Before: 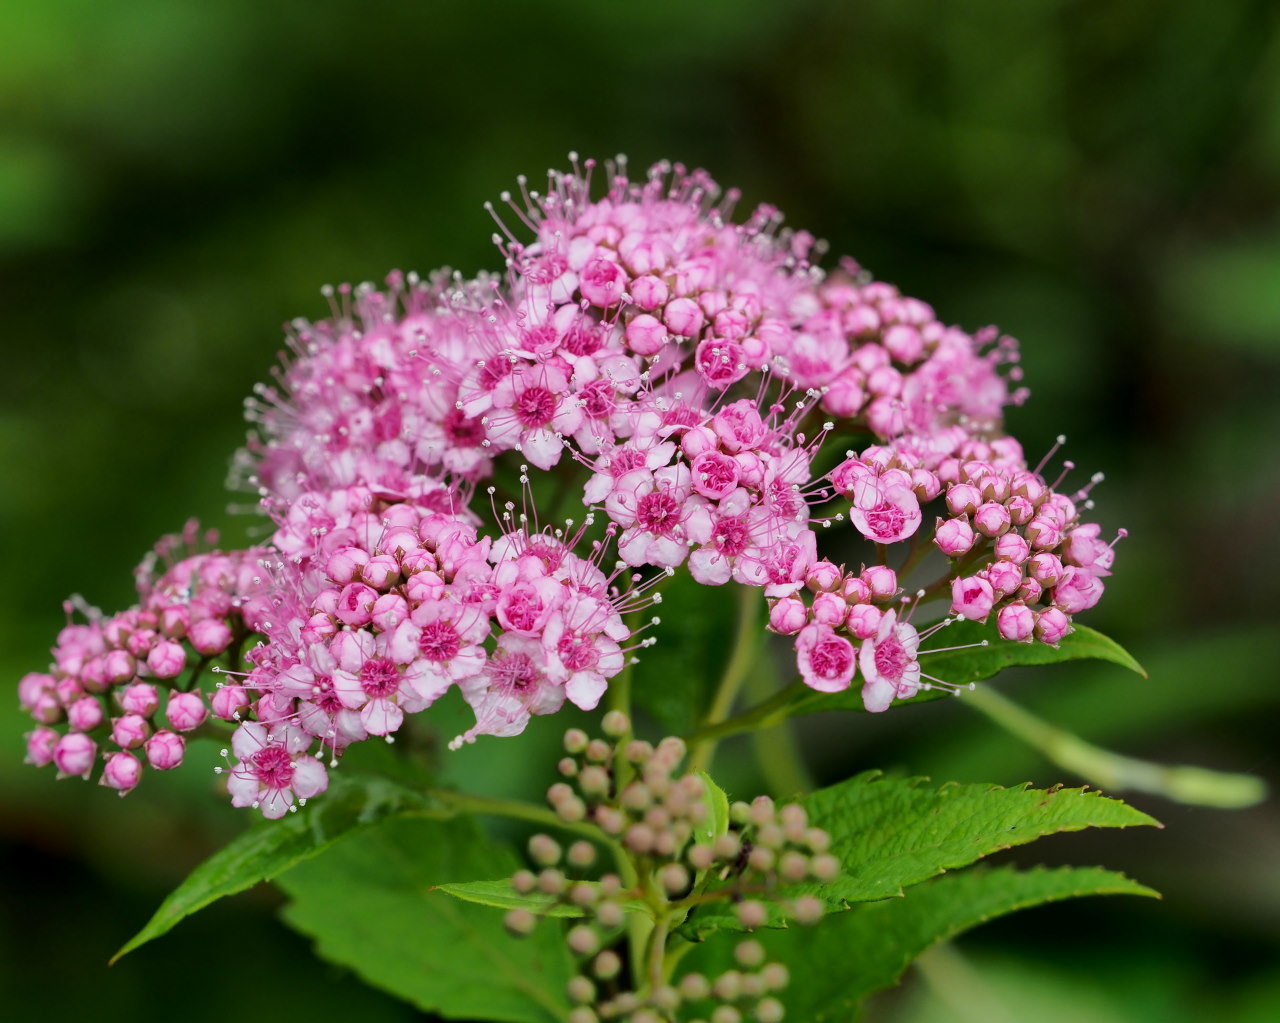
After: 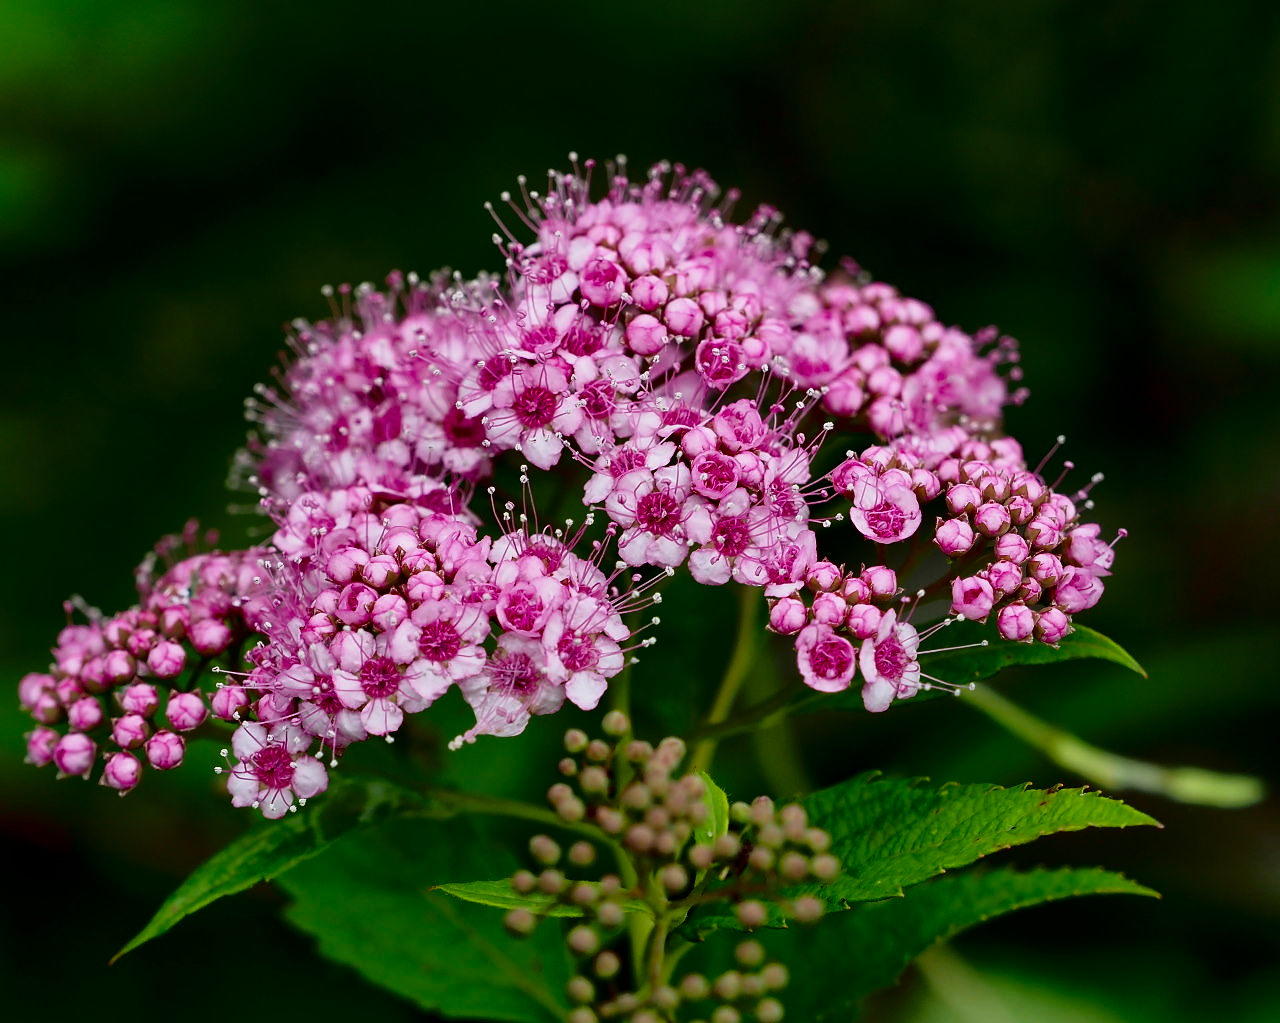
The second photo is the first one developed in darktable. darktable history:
contrast brightness saturation: contrast 0.19, brightness -0.24, saturation 0.11
sharpen: radius 1
